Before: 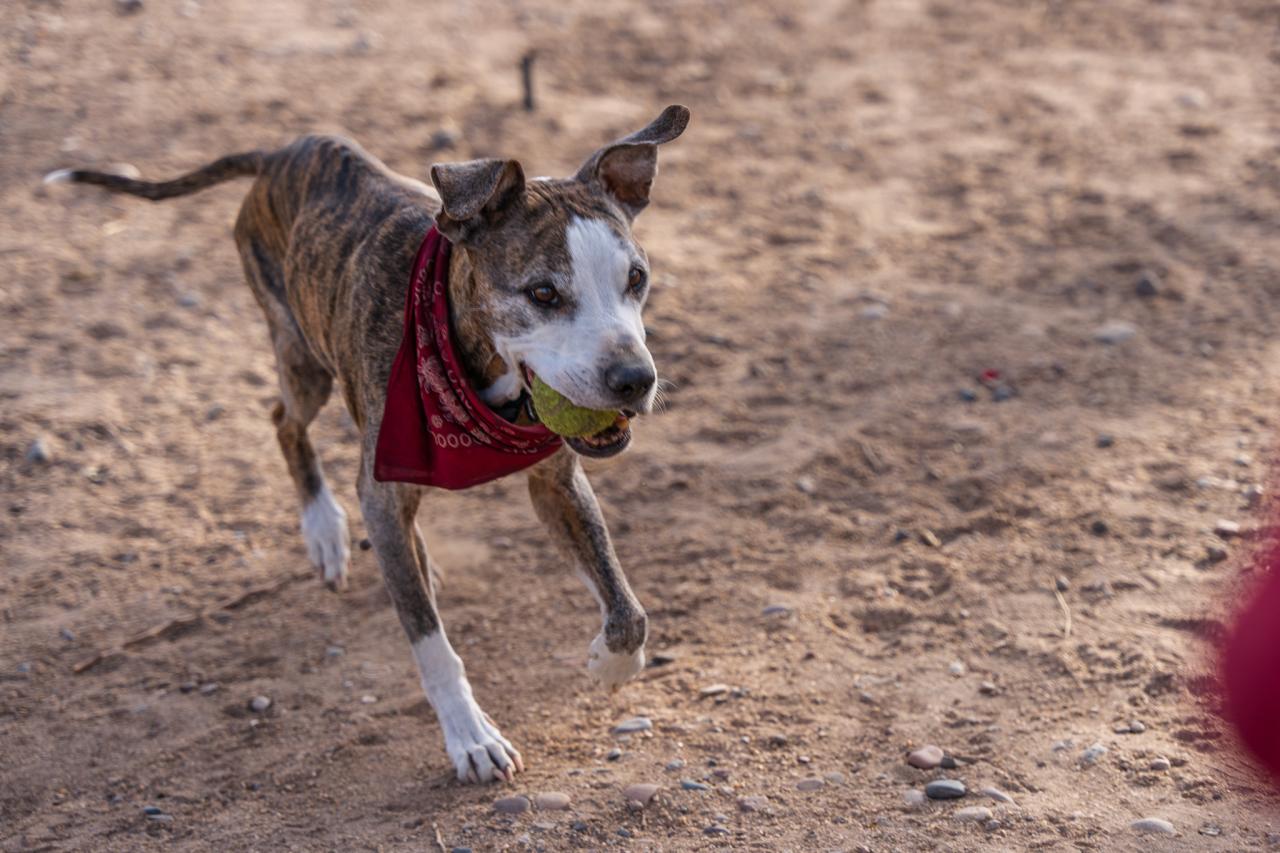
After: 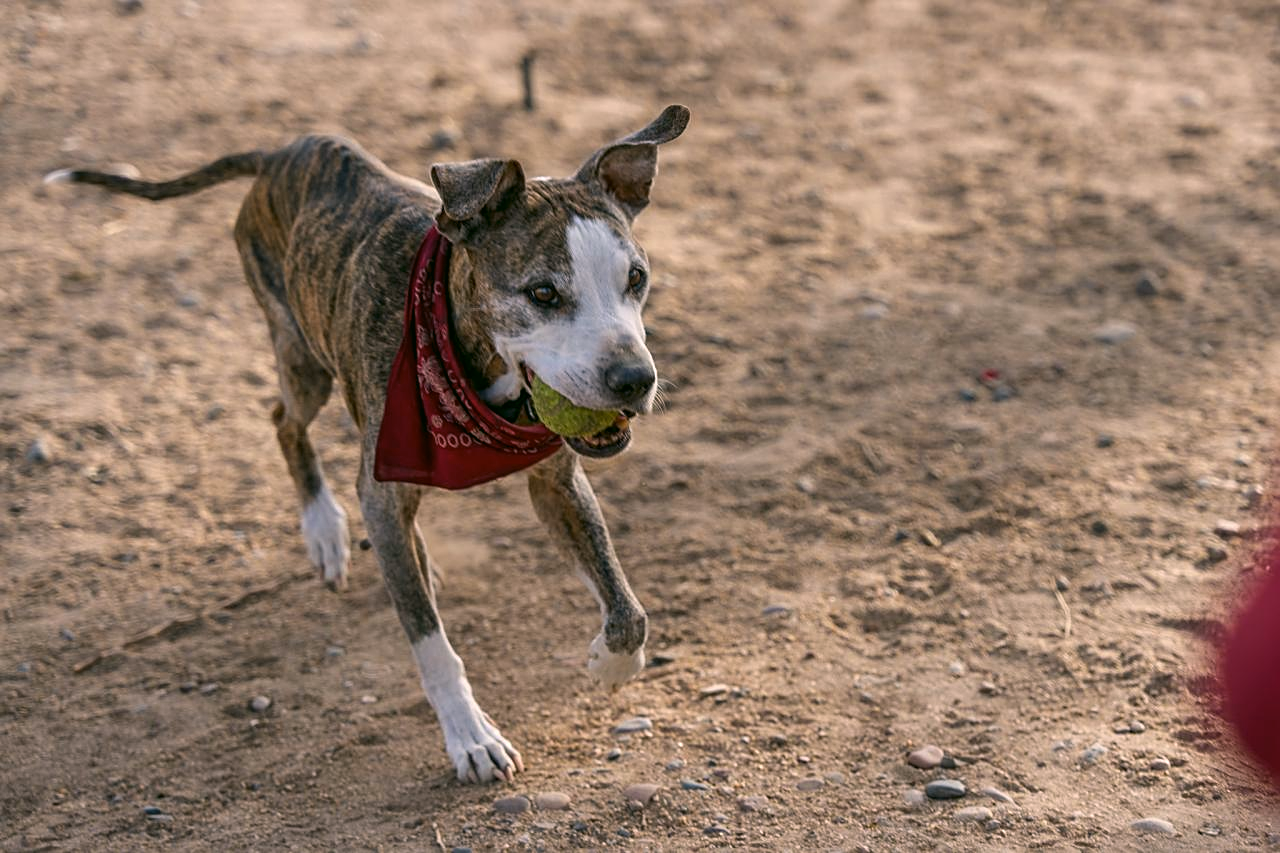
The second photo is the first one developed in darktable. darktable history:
color correction: highlights a* 4.02, highlights b* 4.98, shadows a* -7.55, shadows b* 4.98
sharpen: on, module defaults
color balance rgb: global vibrance 1%, saturation formula JzAzBz (2021)
